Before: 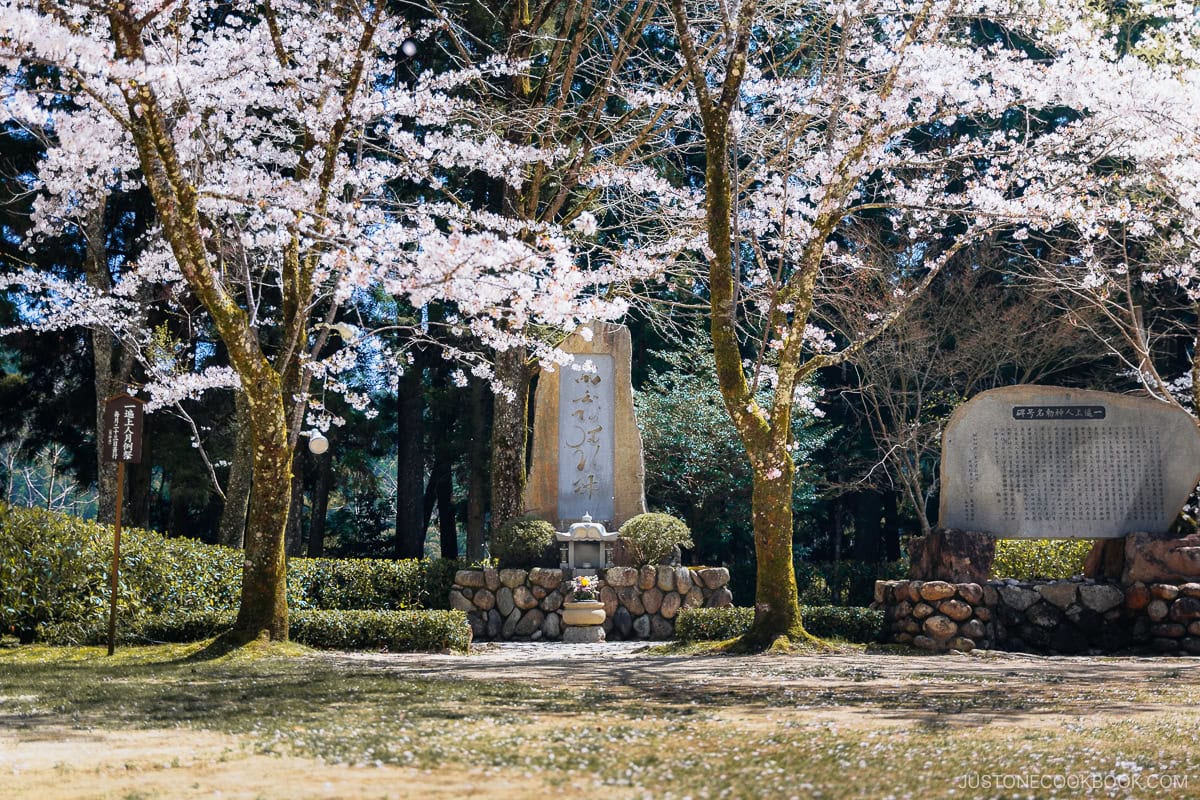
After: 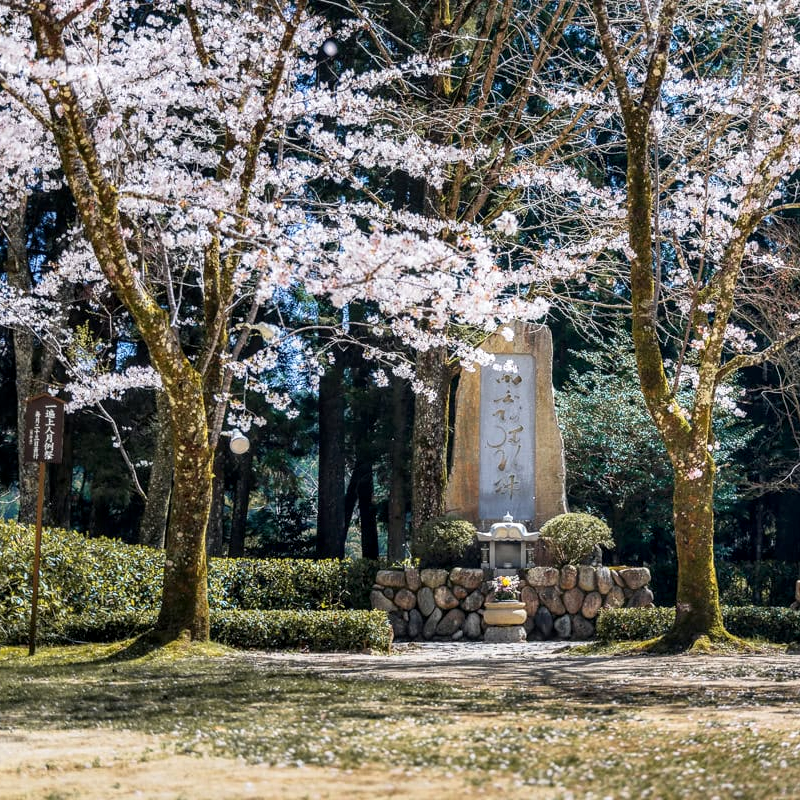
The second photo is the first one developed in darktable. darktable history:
local contrast: detail 130%
crop and rotate: left 6.617%, right 26.717%
